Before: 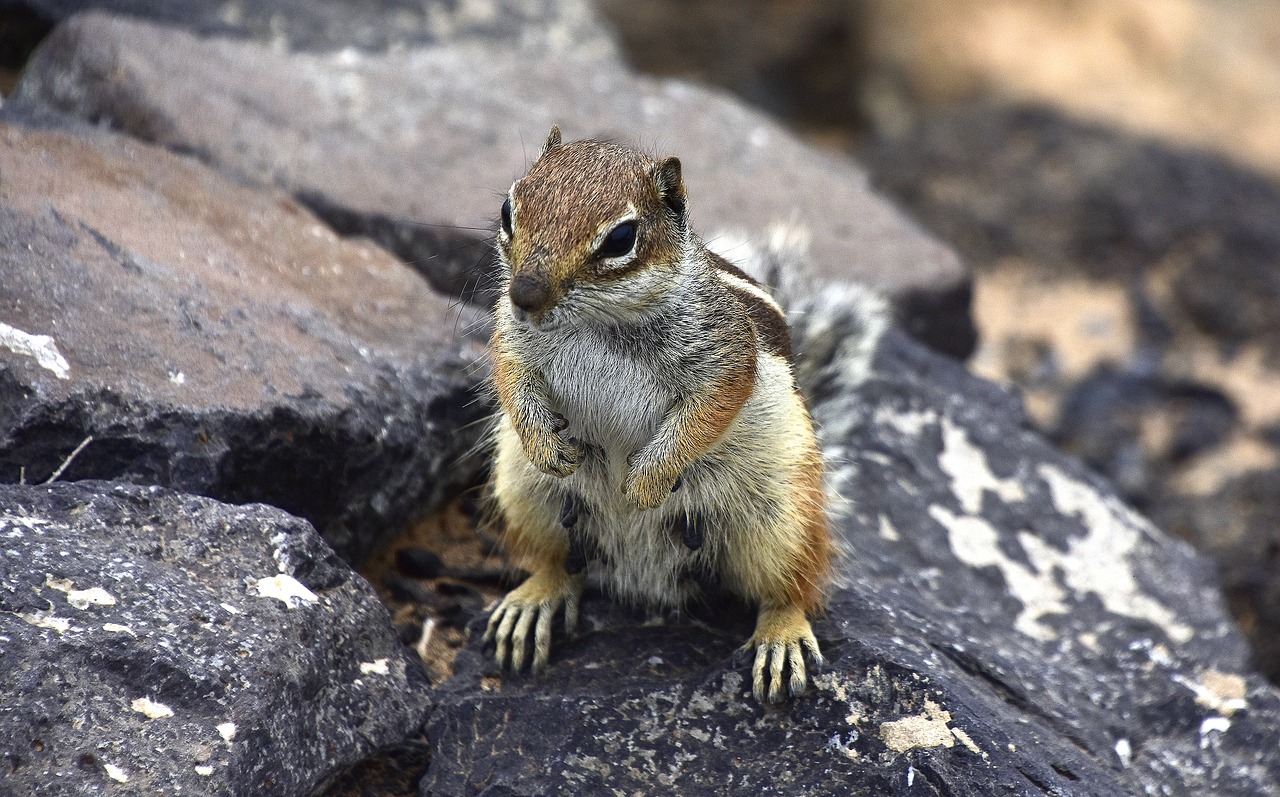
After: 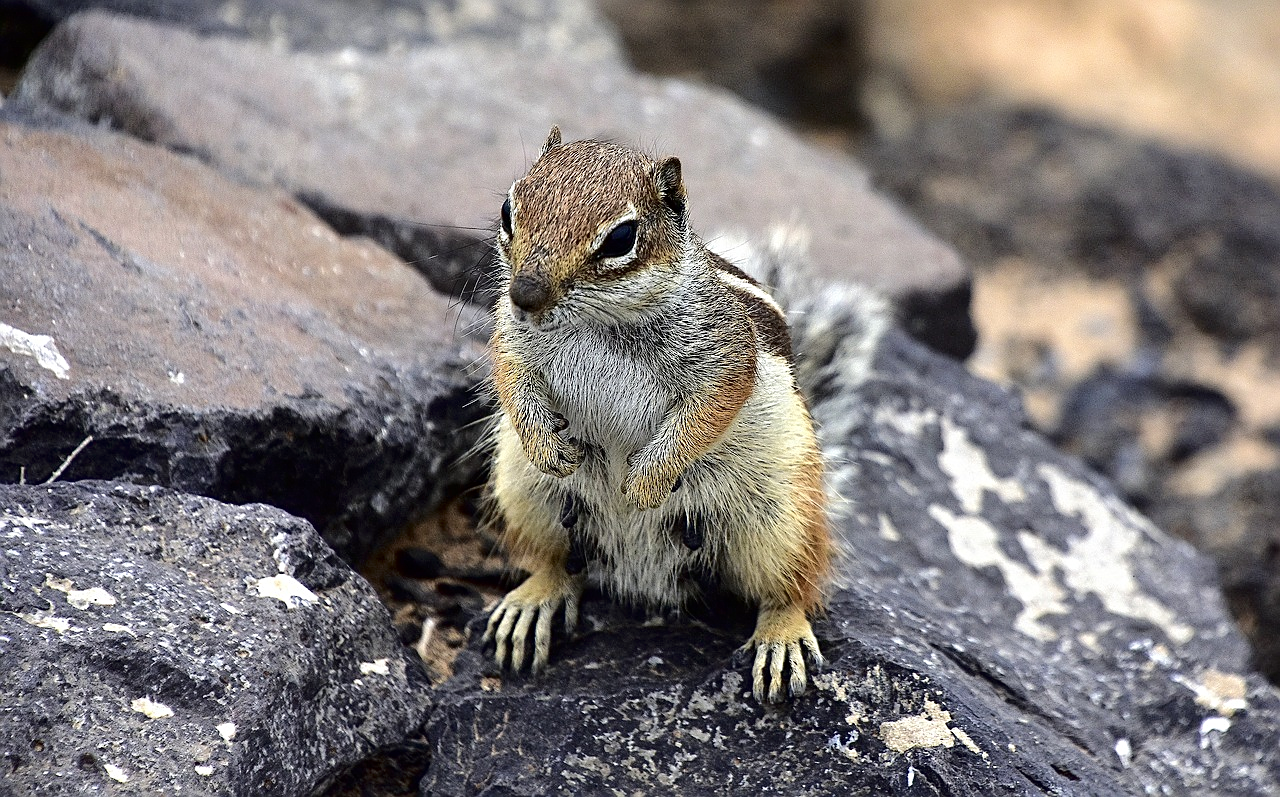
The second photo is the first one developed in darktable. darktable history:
tone curve: curves: ch0 [(0, 0) (0.004, 0) (0.133, 0.076) (0.325, 0.362) (0.879, 0.885) (1, 1)], color space Lab, independent channels, preserve colors none
sharpen: on, module defaults
